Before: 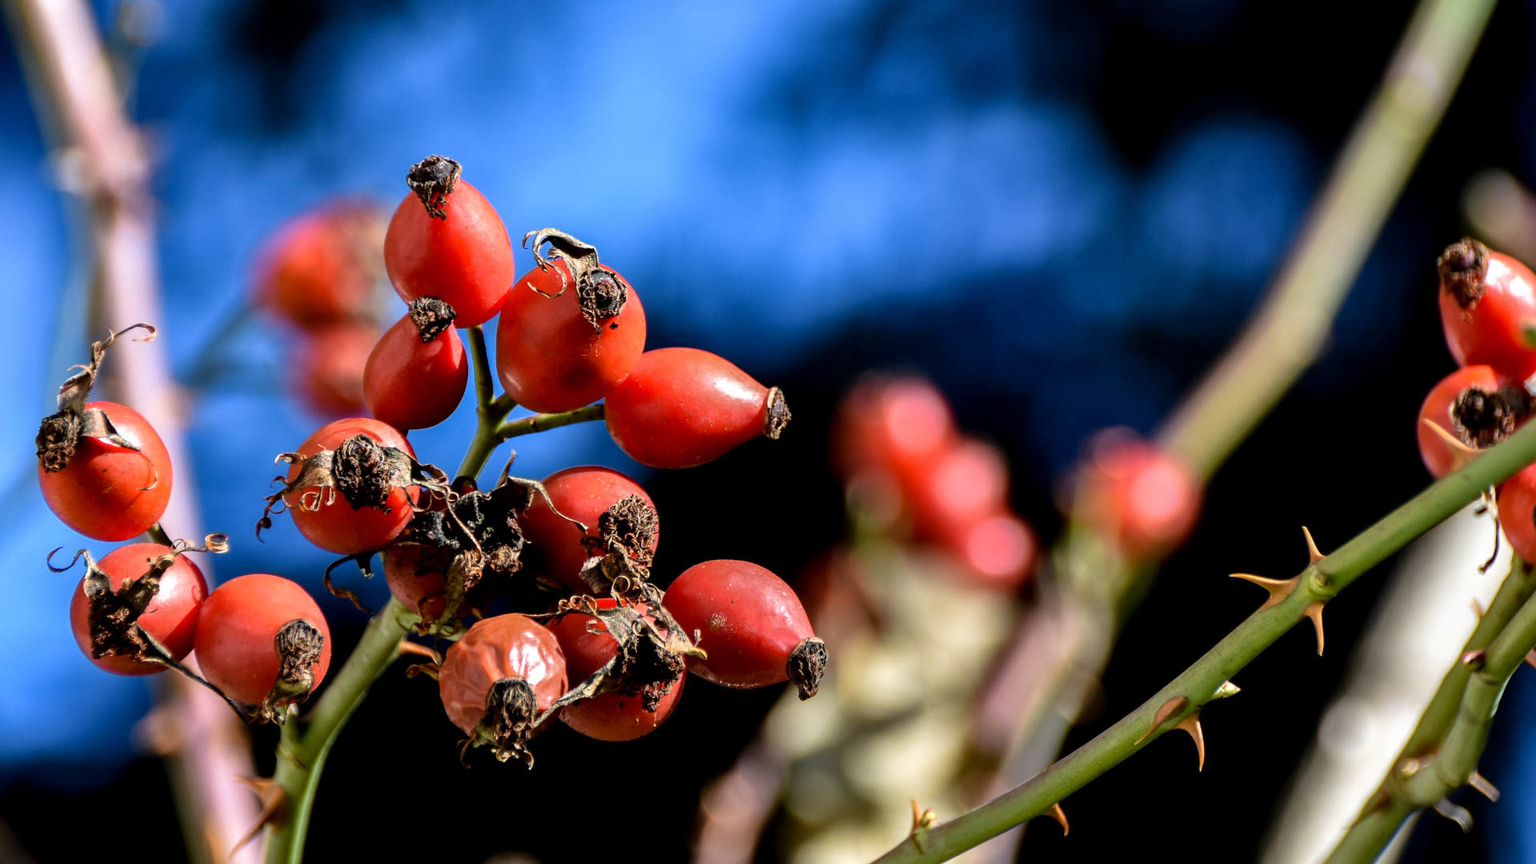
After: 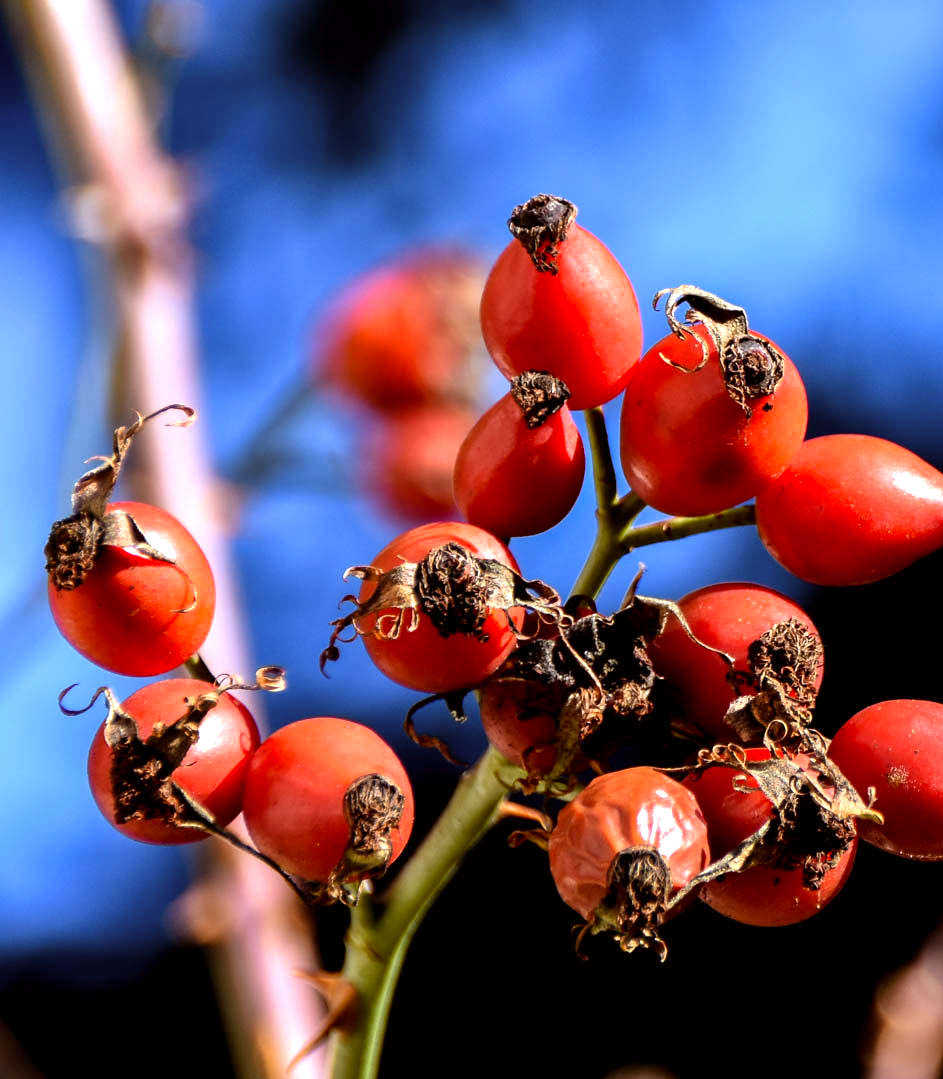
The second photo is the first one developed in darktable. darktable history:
exposure: exposure 0.4 EV, compensate highlight preservation false
crop and rotate: left 0%, top 0%, right 50.845%
rgb levels: mode RGB, independent channels, levels [[0, 0.5, 1], [0, 0.521, 1], [0, 0.536, 1]]
